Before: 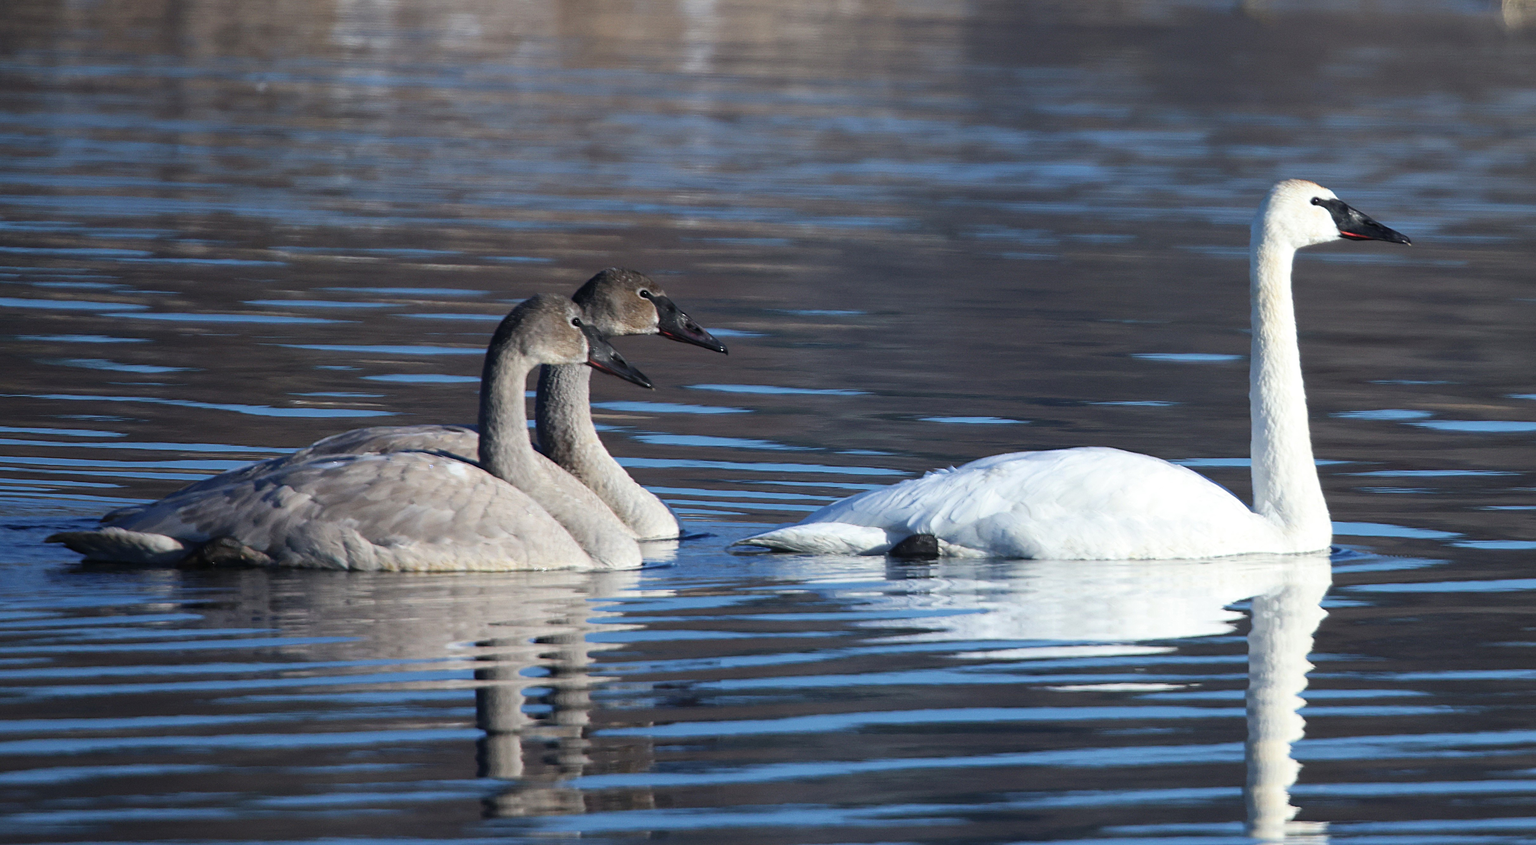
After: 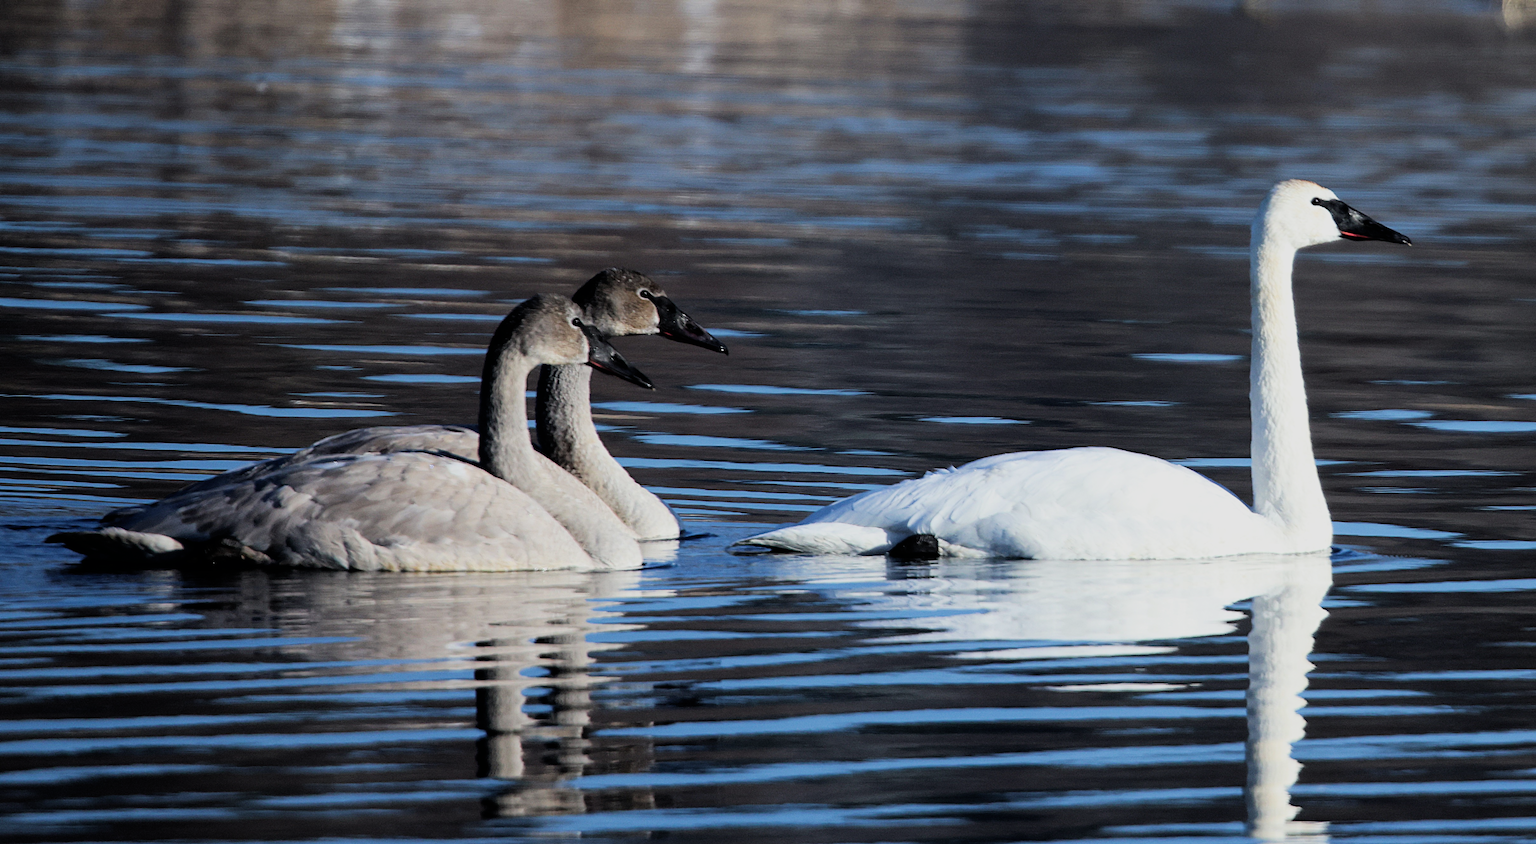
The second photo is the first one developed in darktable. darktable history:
filmic rgb: black relative exposure -5 EV, hardness 2.88, contrast 1.3, highlights saturation mix -30%
contrast brightness saturation: contrast 0.04, saturation 0.07
